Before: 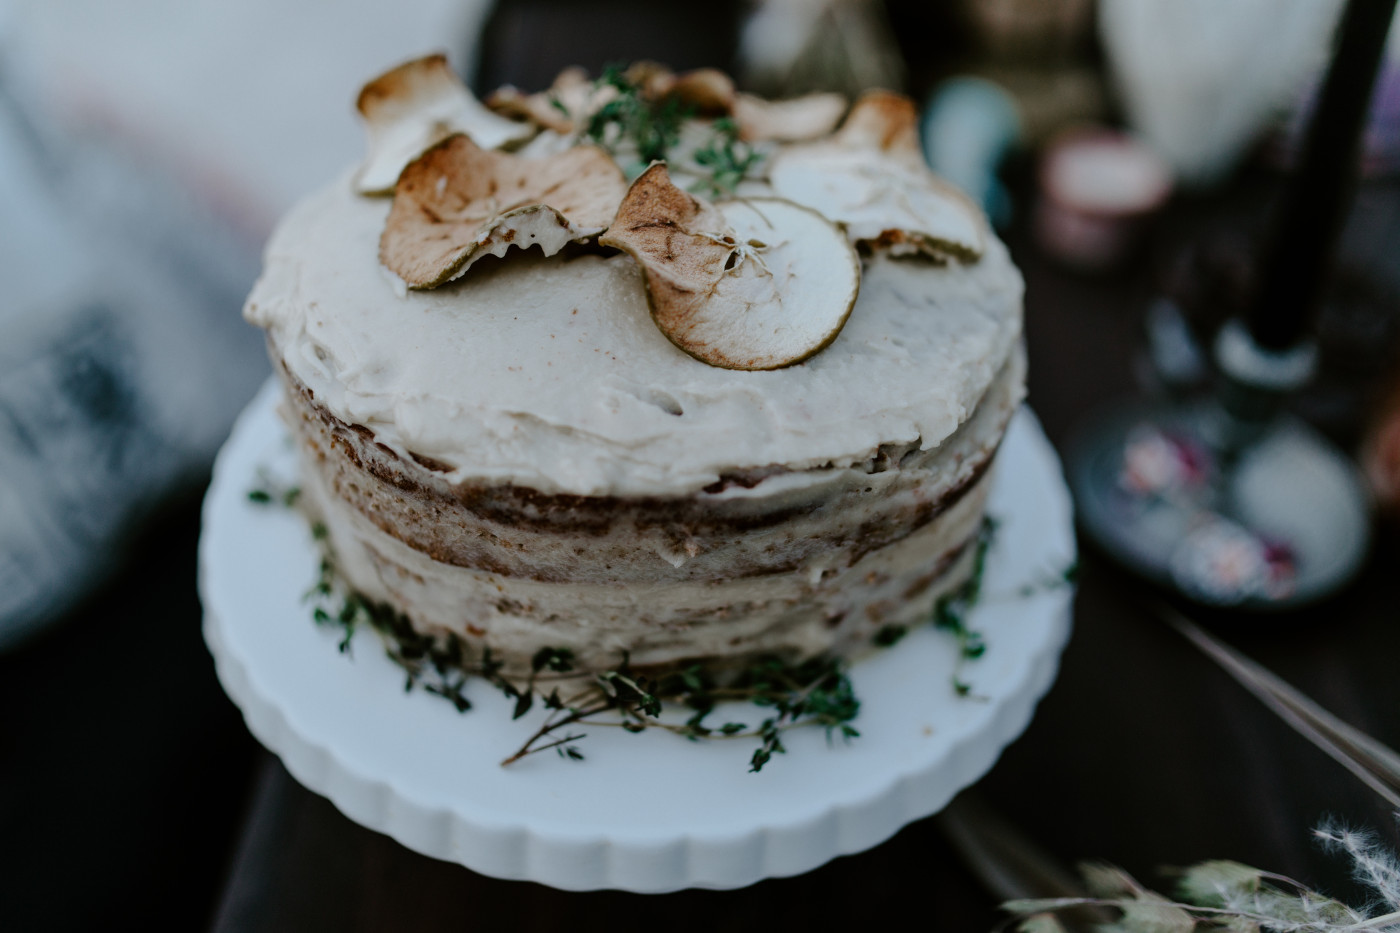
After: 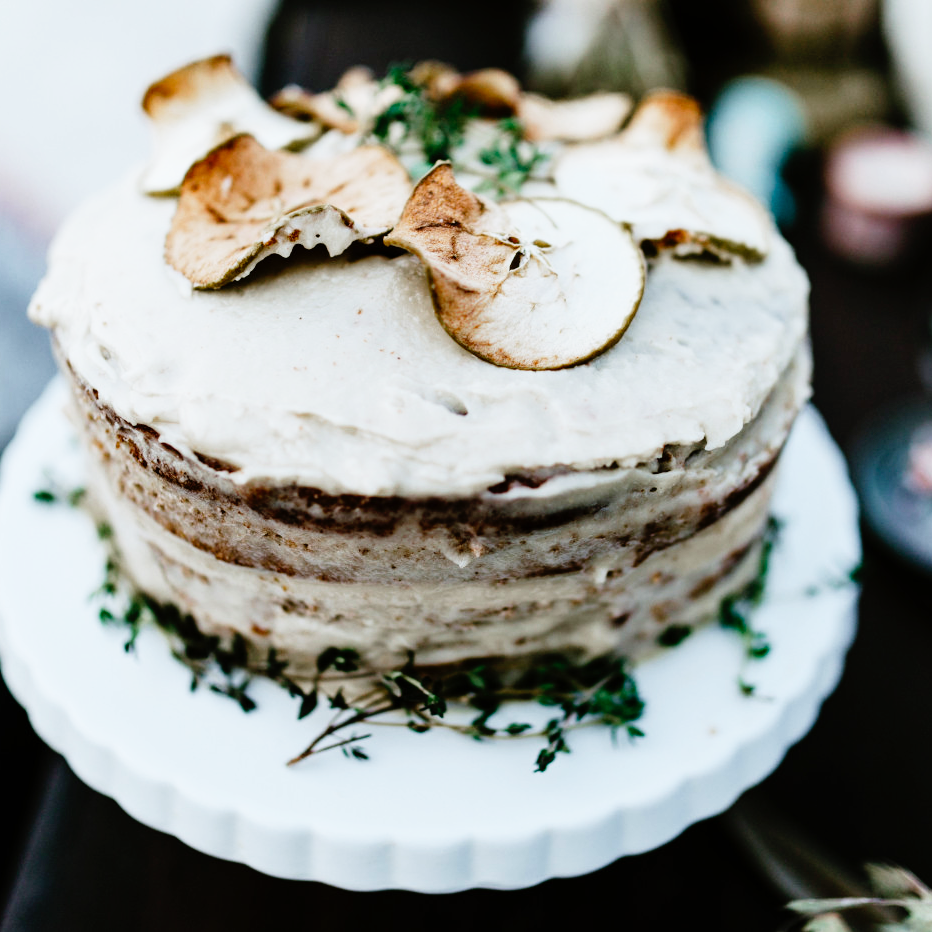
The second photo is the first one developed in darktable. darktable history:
base curve: curves: ch0 [(0, 0) (0.012, 0.01) (0.073, 0.168) (0.31, 0.711) (0.645, 0.957) (1, 1)], preserve colors none
crop and rotate: left 15.405%, right 17.97%
